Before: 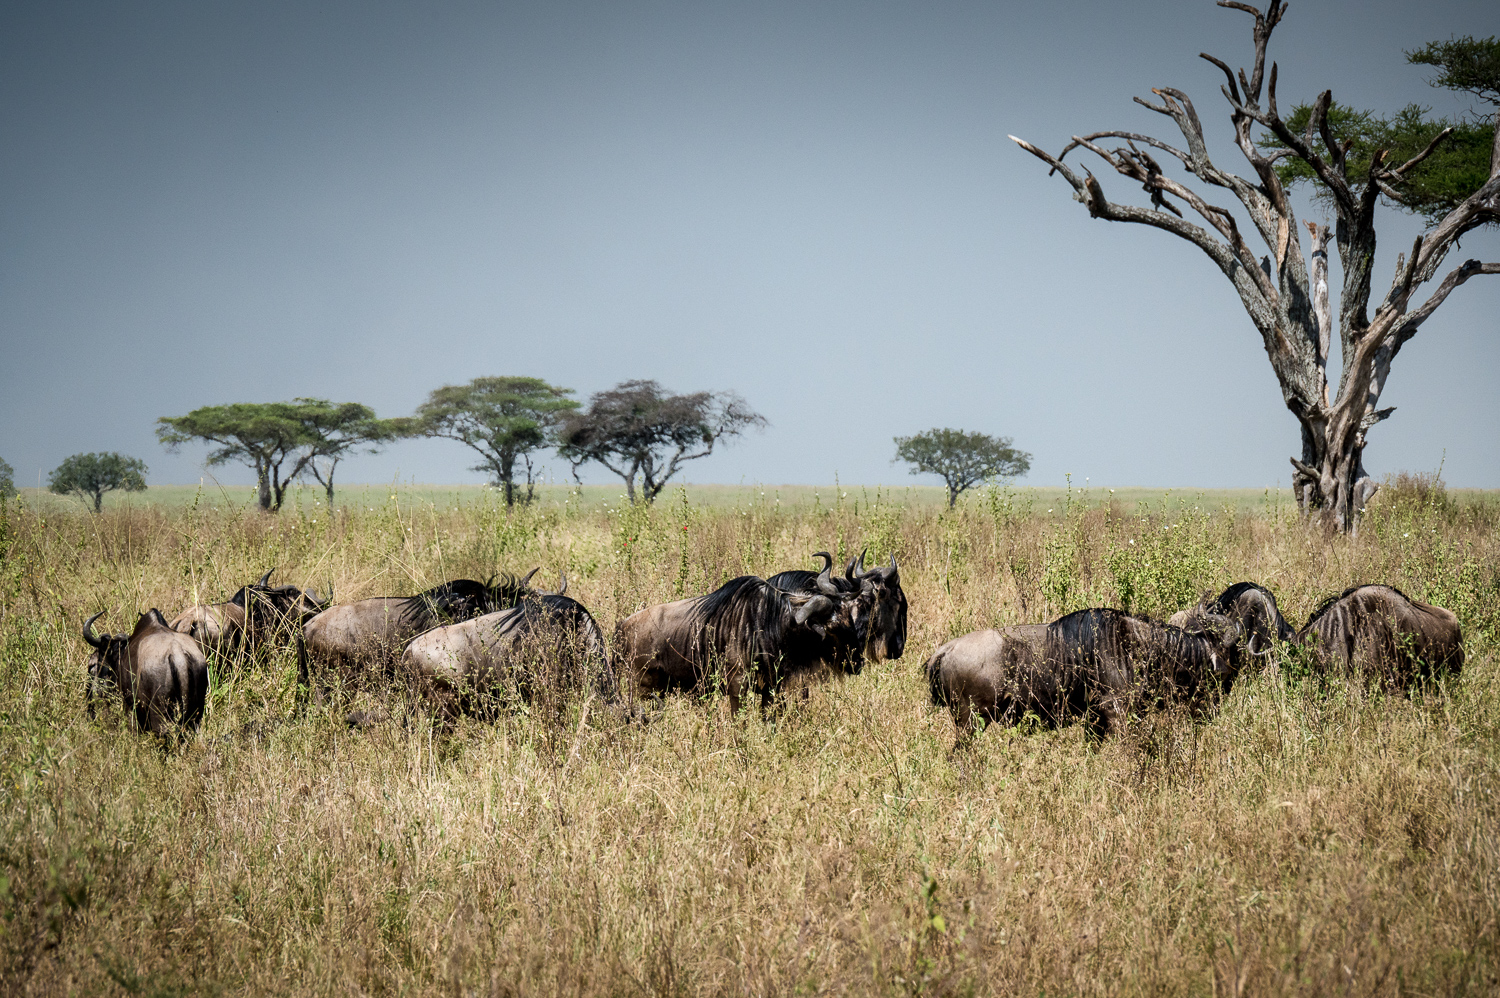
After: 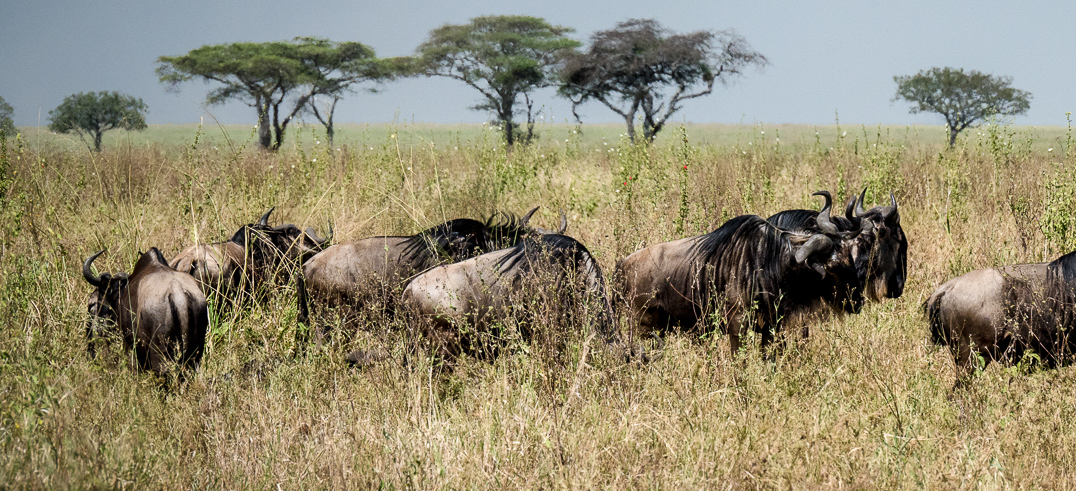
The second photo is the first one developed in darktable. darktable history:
crop: top 36.252%, right 28.243%, bottom 14.536%
